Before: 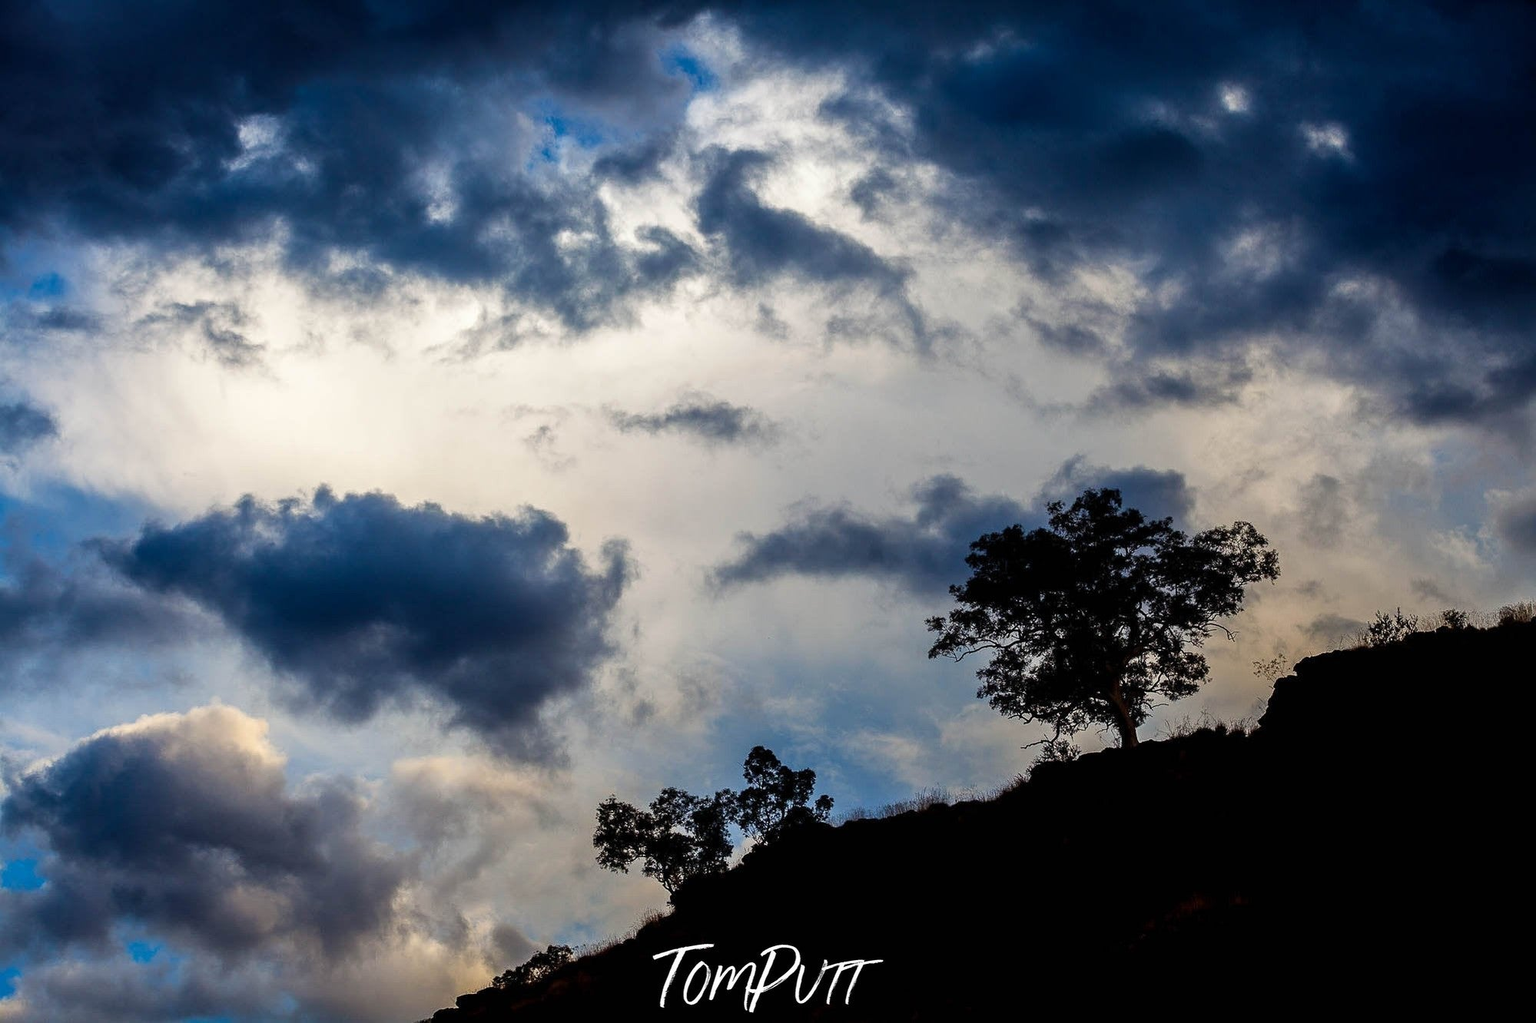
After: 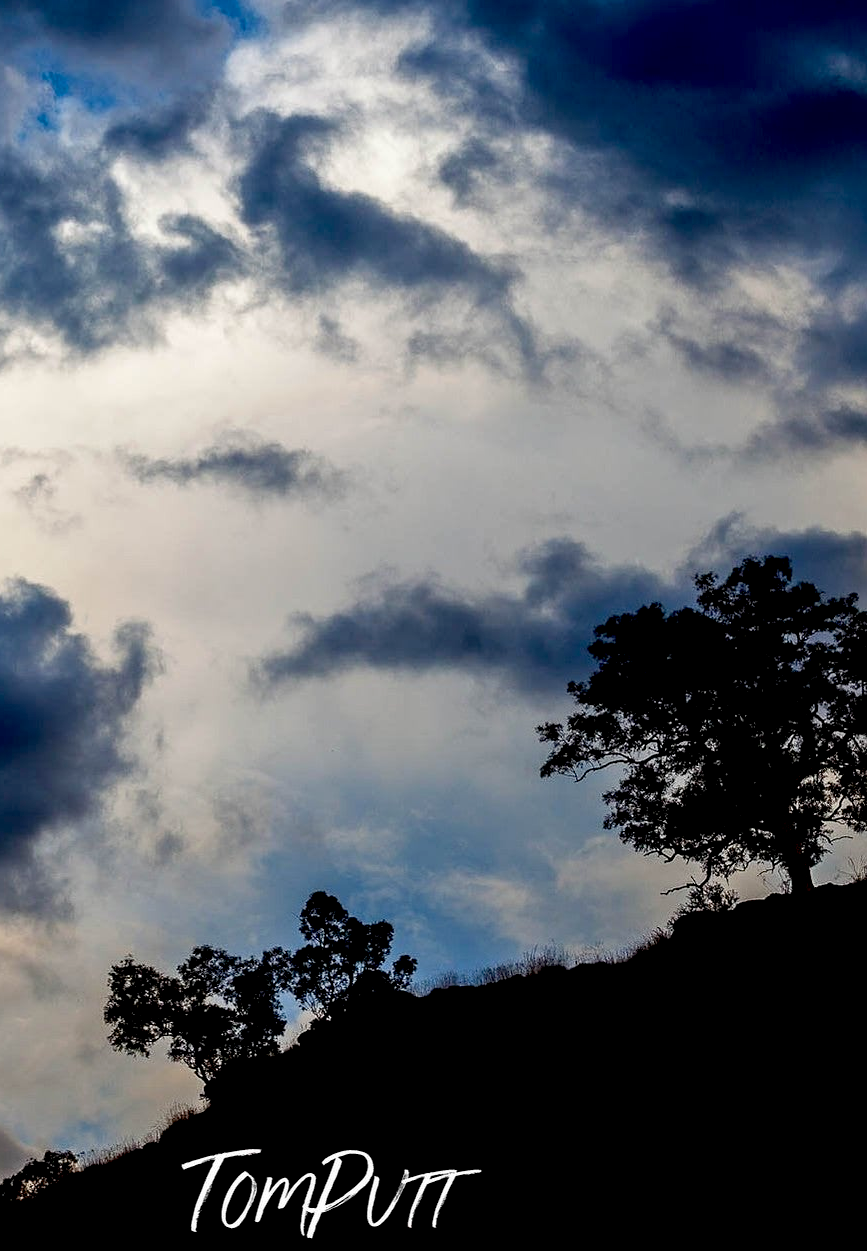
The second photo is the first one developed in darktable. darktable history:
exposure: black level correction 0.016, exposure -0.009 EV, compensate highlight preservation false
crop: left 33.452%, top 6.025%, right 23.155%
